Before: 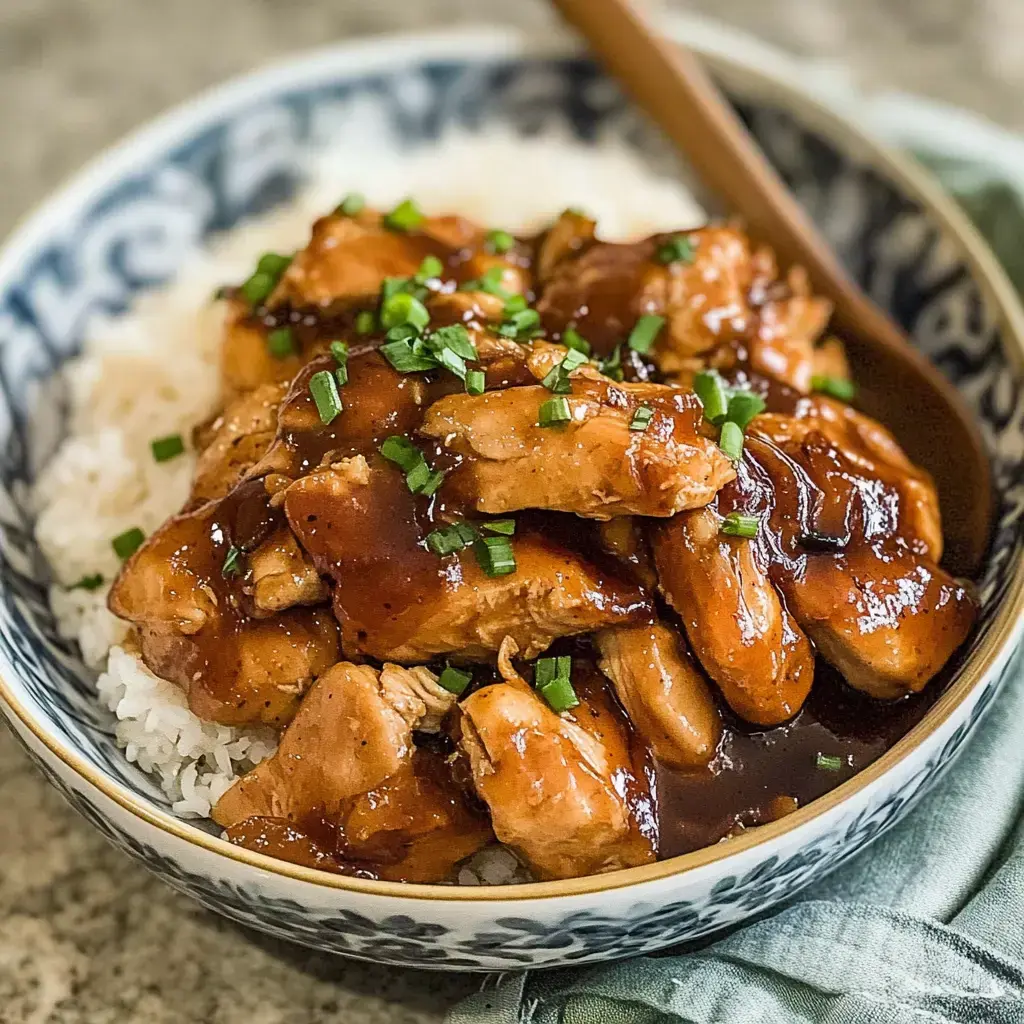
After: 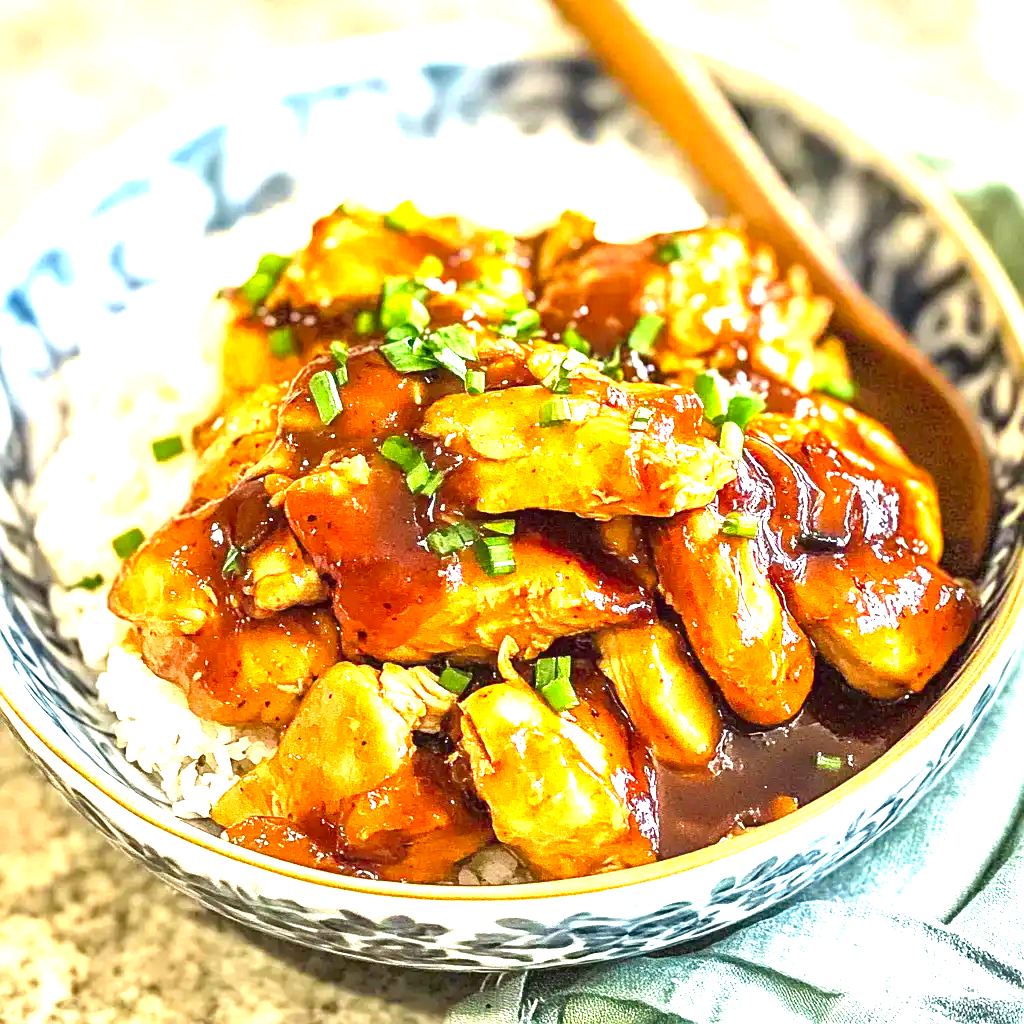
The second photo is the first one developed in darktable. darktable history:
exposure: black level correction 0, exposure 1.975 EV, compensate exposure bias true, compensate highlight preservation false
color zones: curves: ch0 [(0, 0.613) (0.01, 0.613) (0.245, 0.448) (0.498, 0.529) (0.642, 0.665) (0.879, 0.777) (0.99, 0.613)]; ch1 [(0, 0) (0.143, 0) (0.286, 0) (0.429, 0) (0.571, 0) (0.714, 0) (0.857, 0)], mix -131.09%
